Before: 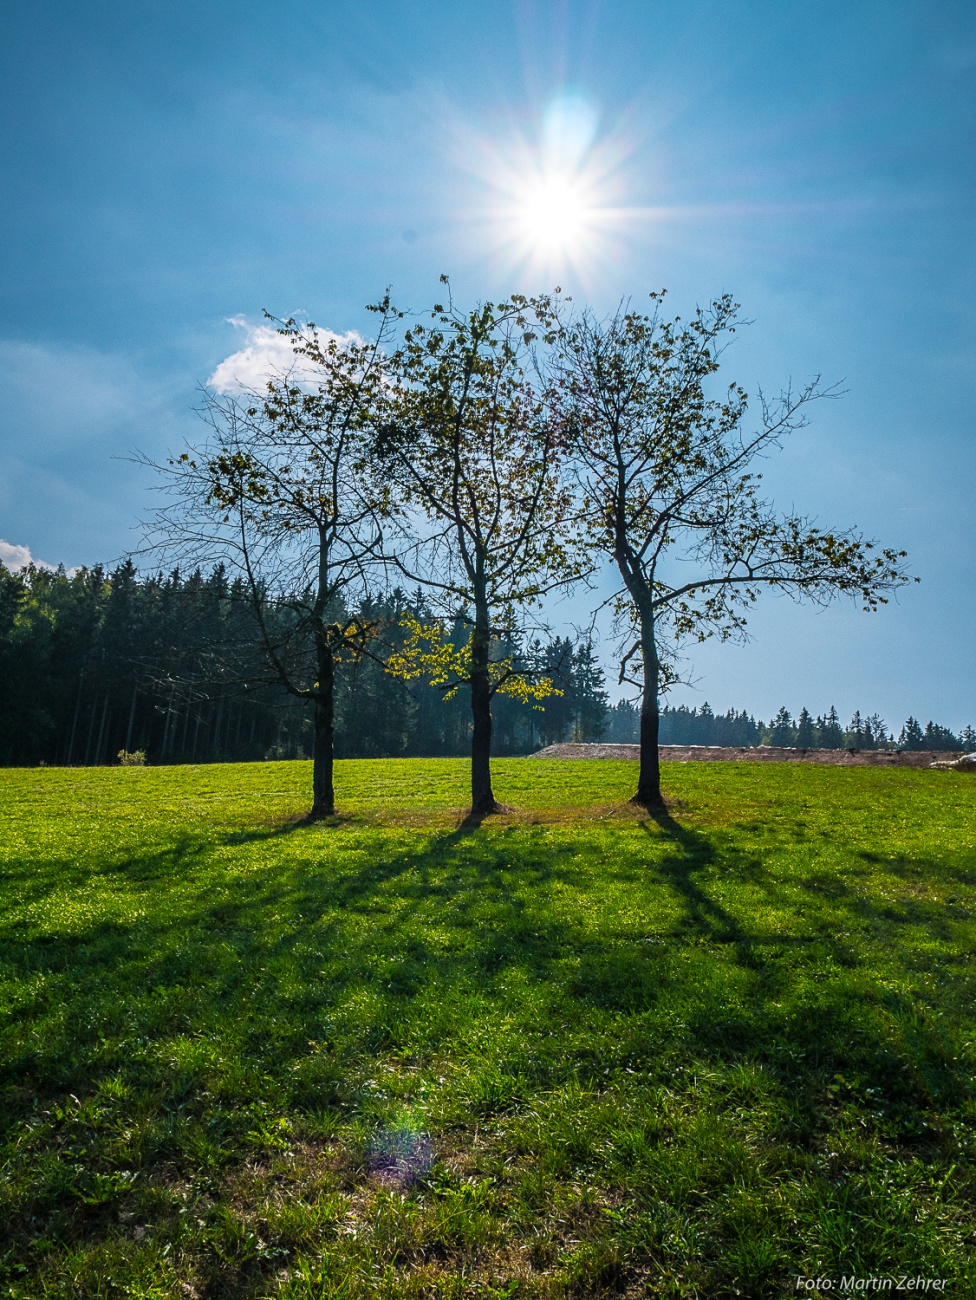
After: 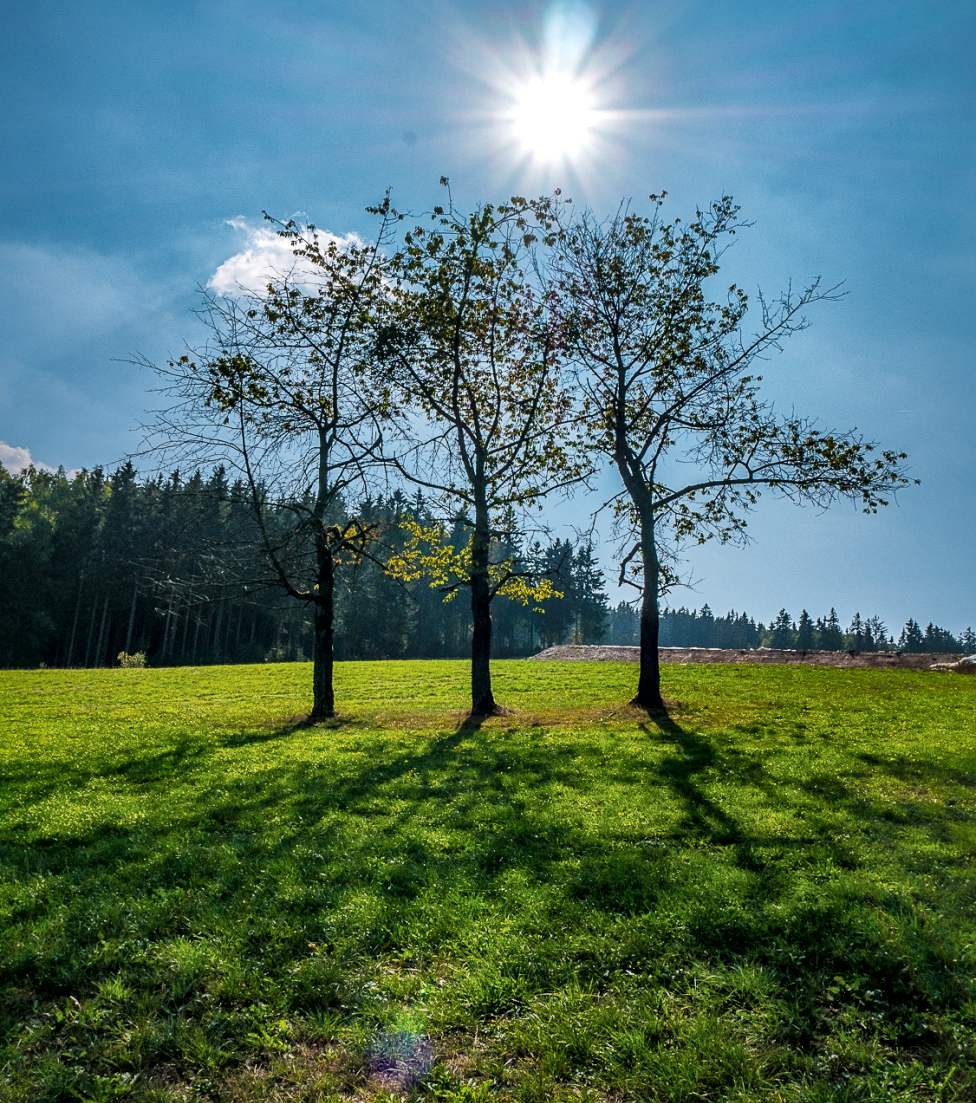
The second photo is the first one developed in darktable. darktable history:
shadows and highlights: shadows 39.75, highlights -59.94
local contrast: mode bilateral grid, contrast 25, coarseness 60, detail 151%, midtone range 0.2
crop: top 7.575%, bottom 7.553%
